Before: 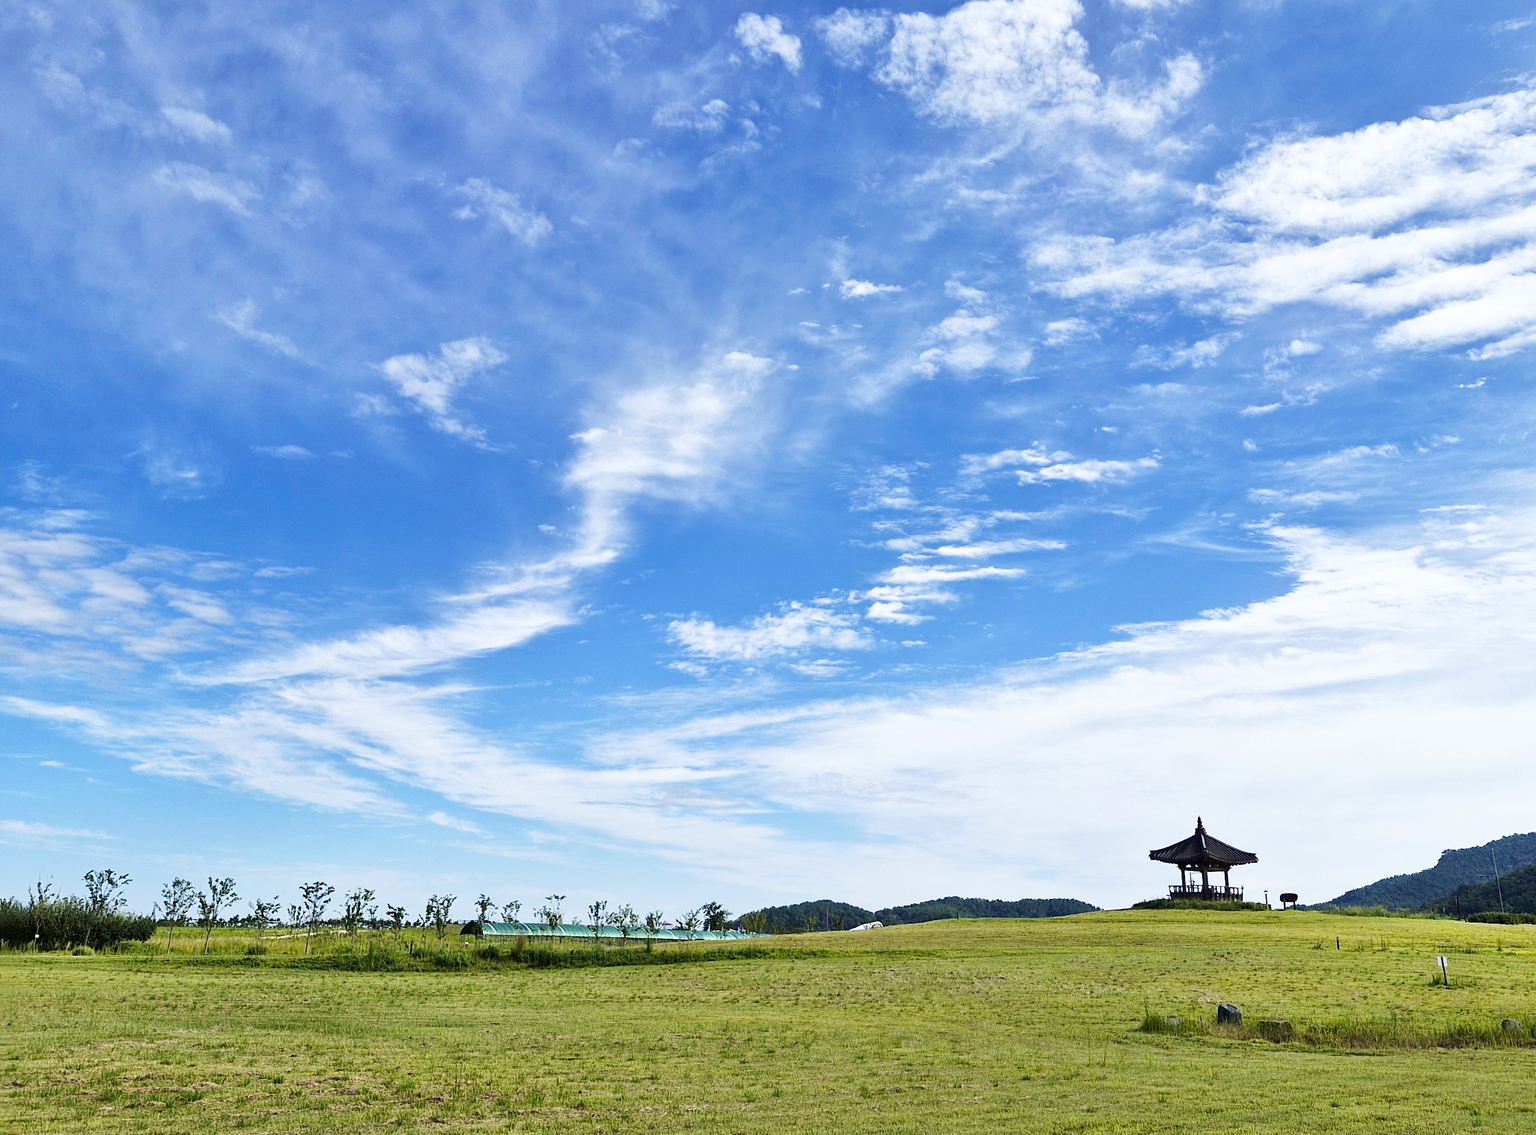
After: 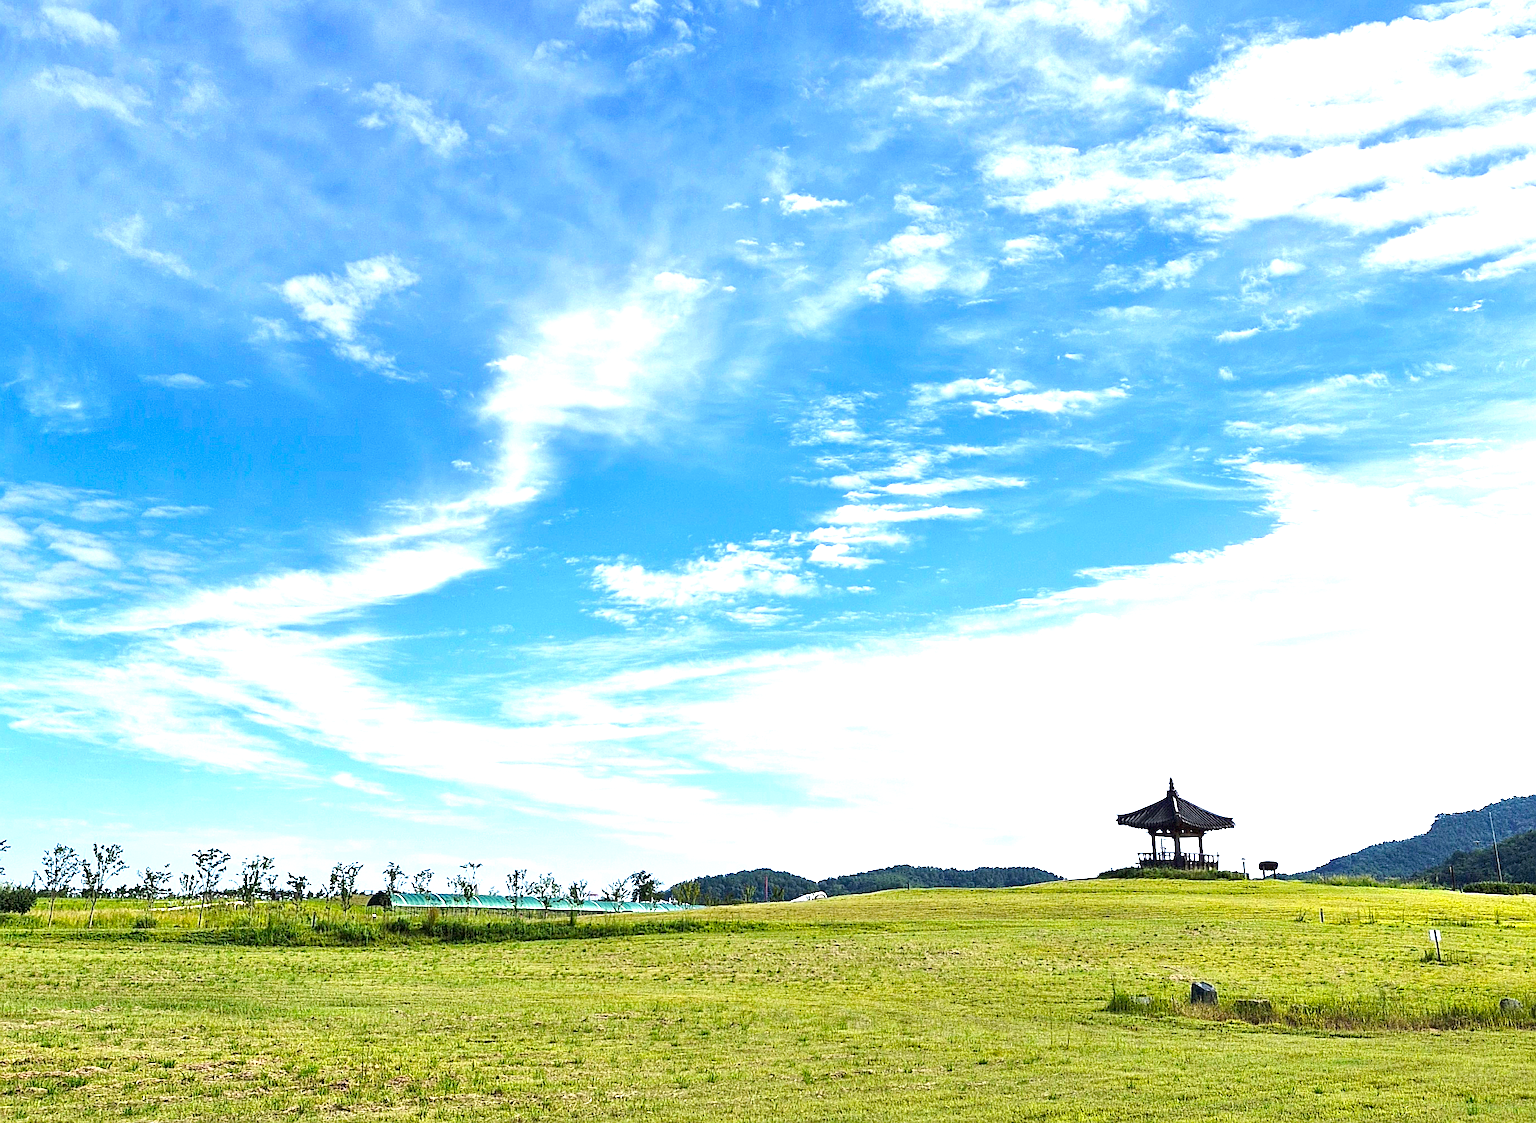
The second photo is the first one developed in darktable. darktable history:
sharpen: on, module defaults
crop and rotate: left 8.06%, top 8.991%
exposure: black level correction 0, exposure 0.694 EV, compensate highlight preservation false
